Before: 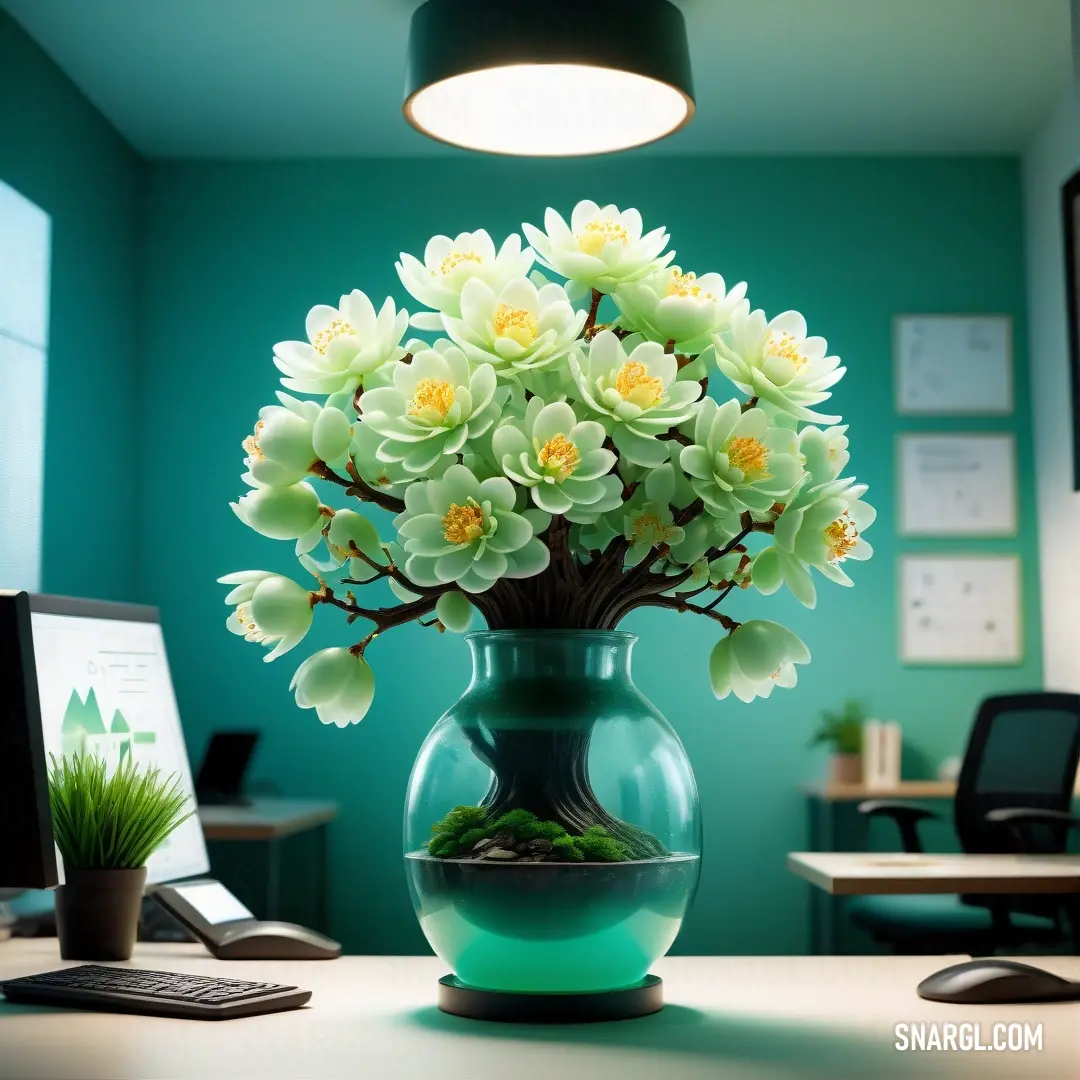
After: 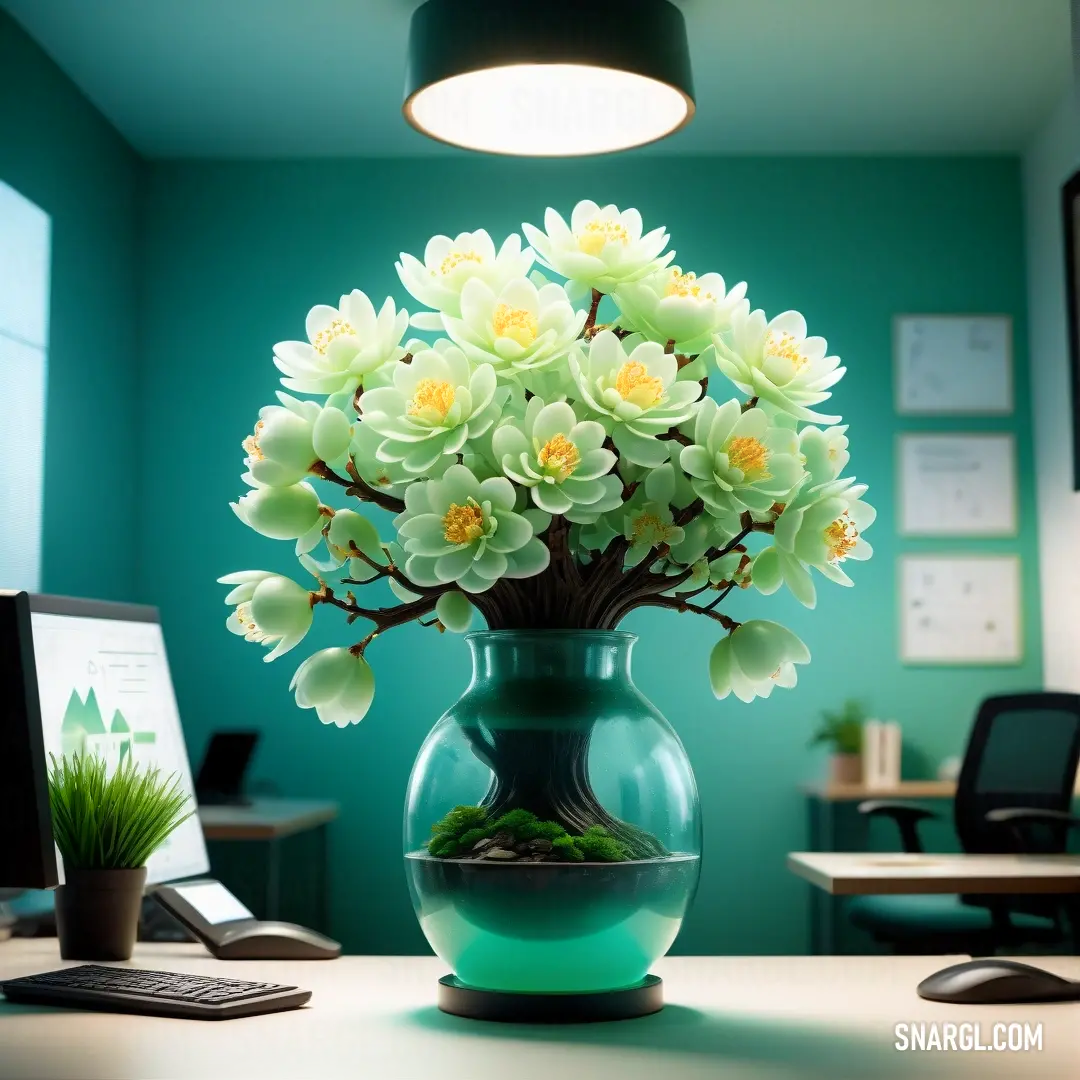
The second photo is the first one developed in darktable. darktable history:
tone equalizer: on, module defaults
shadows and highlights: shadows -55.64, highlights 84.6, soften with gaussian
